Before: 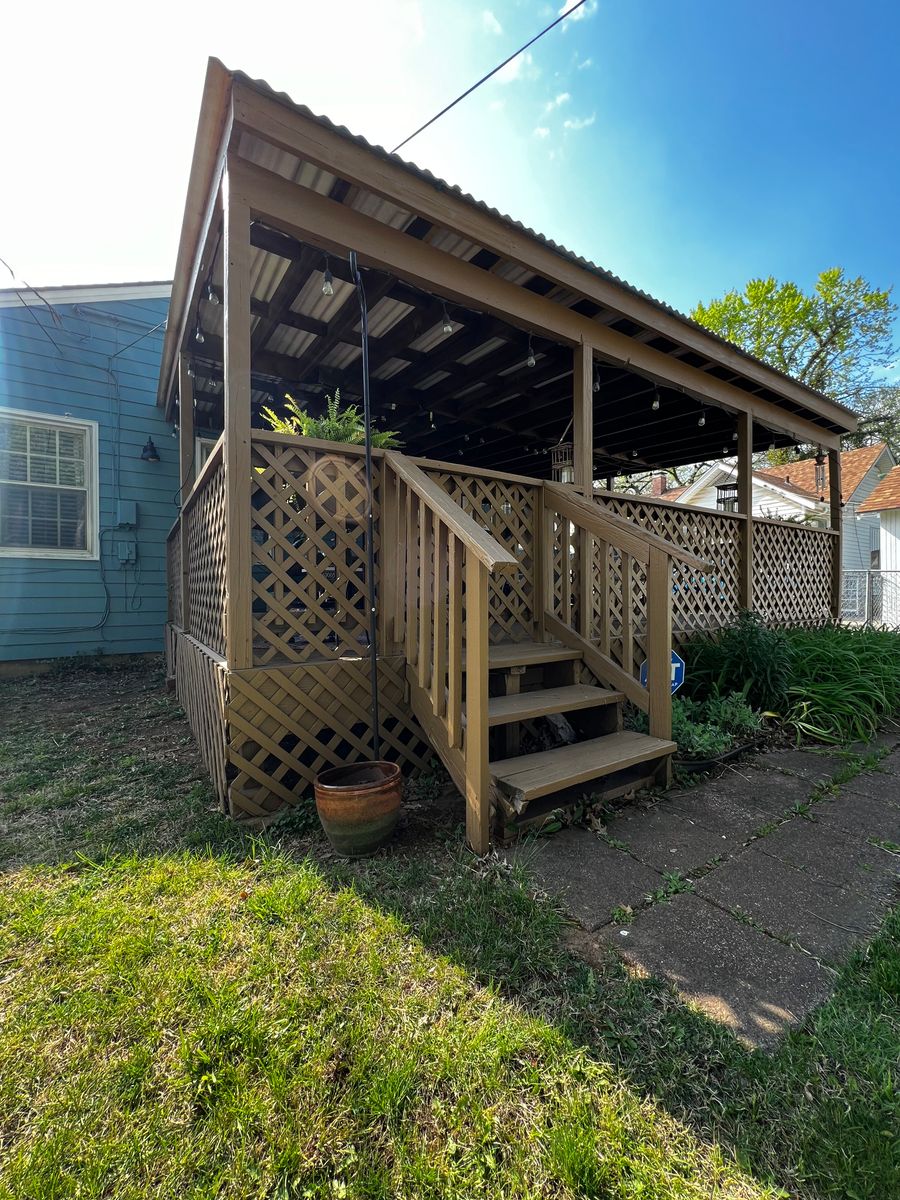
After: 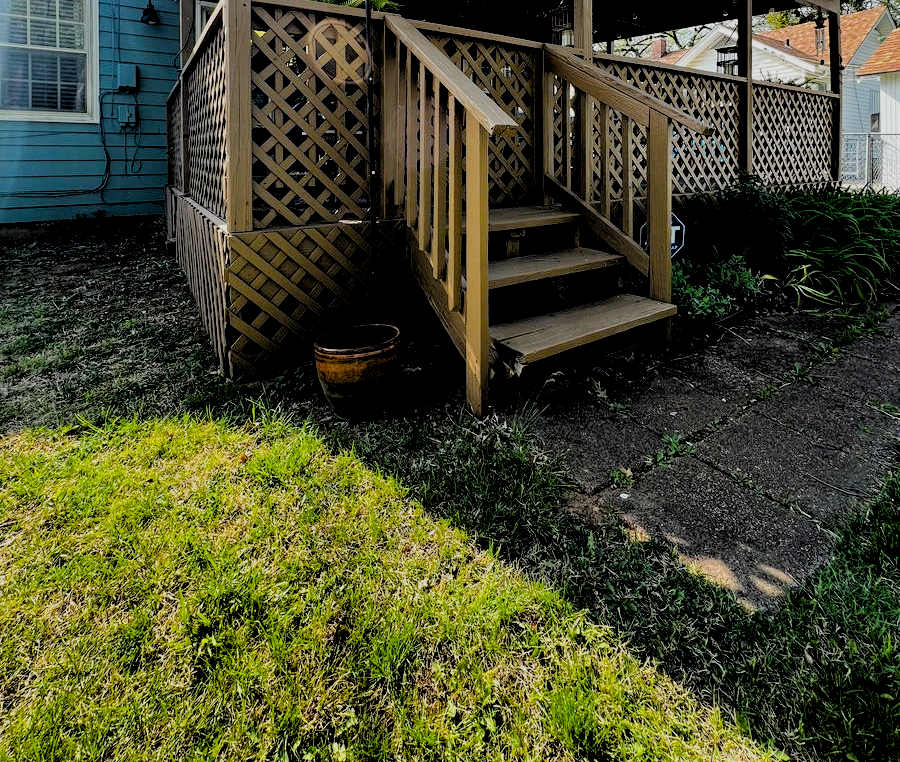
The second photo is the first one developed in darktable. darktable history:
color balance rgb: global offset › luminance -0.51%, perceptual saturation grading › global saturation 27.53%, perceptual saturation grading › highlights -25%, perceptual saturation grading › shadows 25%, perceptual brilliance grading › highlights 6.62%, perceptual brilliance grading › mid-tones 17.07%, perceptual brilliance grading › shadows -5.23%
crop and rotate: top 36.435%
filmic rgb: black relative exposure -7.65 EV, white relative exposure 4.56 EV, hardness 3.61
rgb levels: levels [[0.029, 0.461, 0.922], [0, 0.5, 1], [0, 0.5, 1]]
